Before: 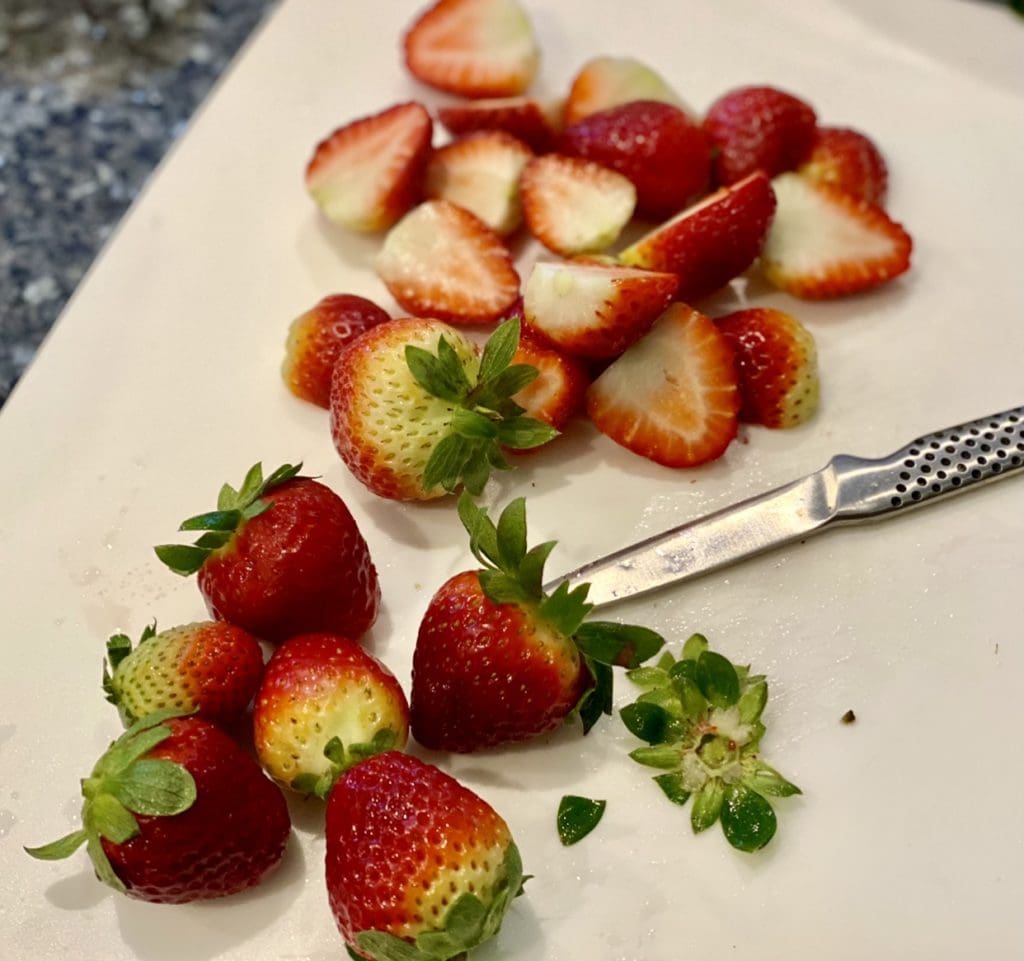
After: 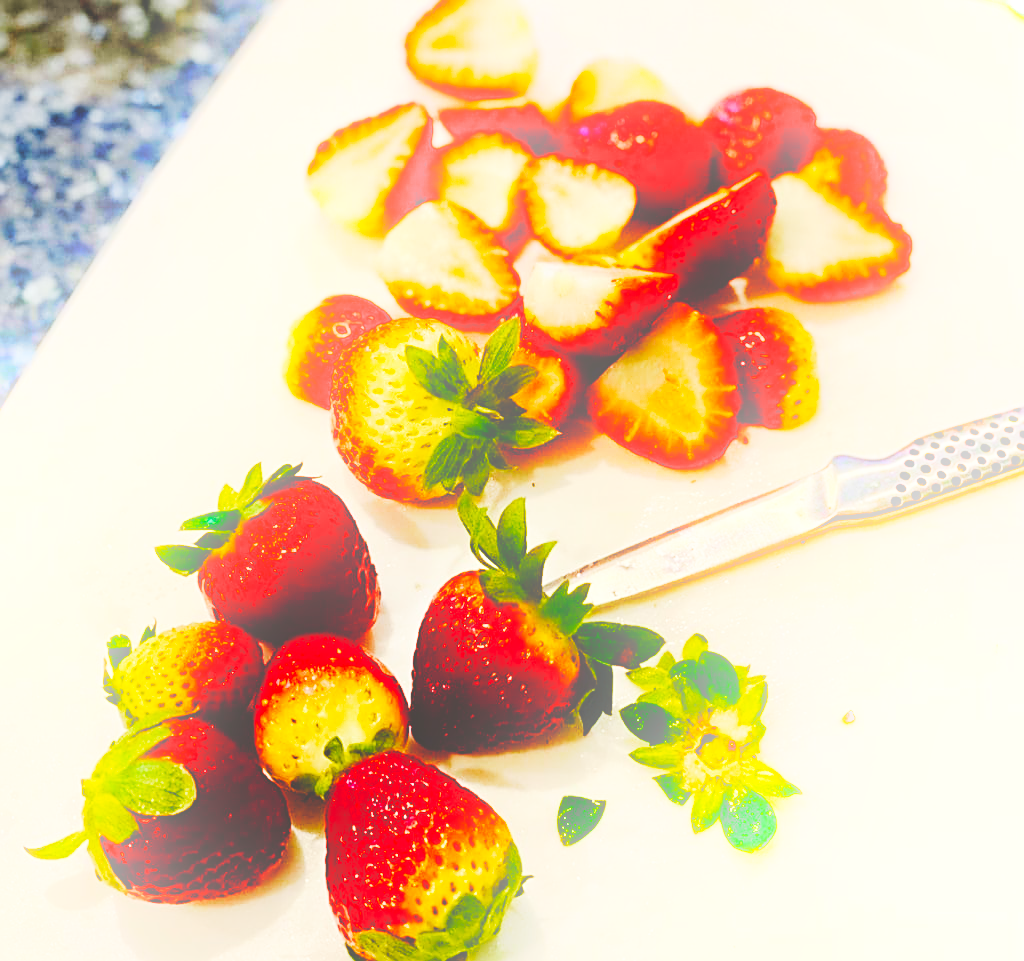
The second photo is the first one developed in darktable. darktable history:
color balance rgb: perceptual saturation grading › global saturation 30%
base curve: curves: ch0 [(0, 0) (0.036, 0.025) (0.121, 0.166) (0.206, 0.329) (0.605, 0.79) (1, 1)], preserve colors none
bloom: threshold 82.5%, strength 16.25%
tone curve: curves: ch0 [(0, 0) (0.003, 0.013) (0.011, 0.016) (0.025, 0.021) (0.044, 0.029) (0.069, 0.039) (0.1, 0.056) (0.136, 0.085) (0.177, 0.14) (0.224, 0.201) (0.277, 0.28) (0.335, 0.372) (0.399, 0.475) (0.468, 0.567) (0.543, 0.643) (0.623, 0.722) (0.709, 0.801) (0.801, 0.859) (0.898, 0.927) (1, 1)], preserve colors none
sharpen: on, module defaults
